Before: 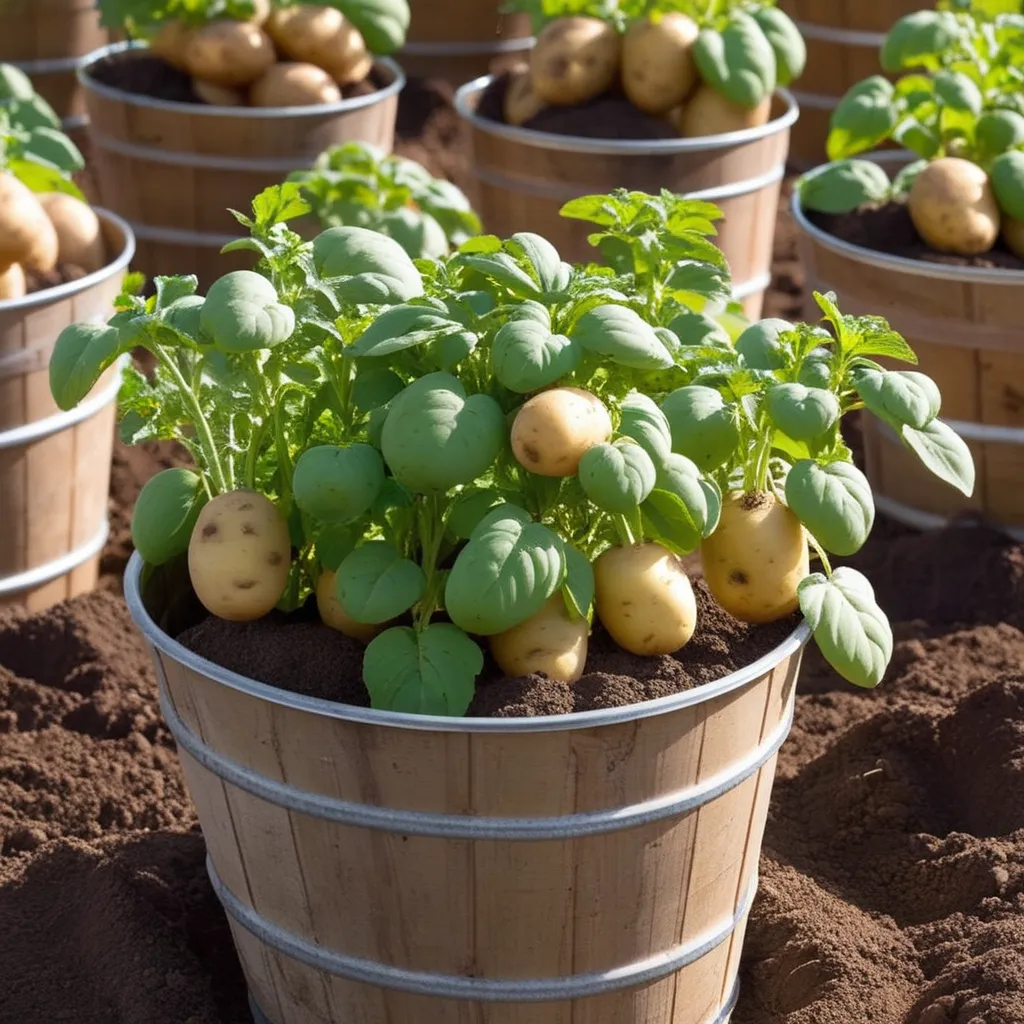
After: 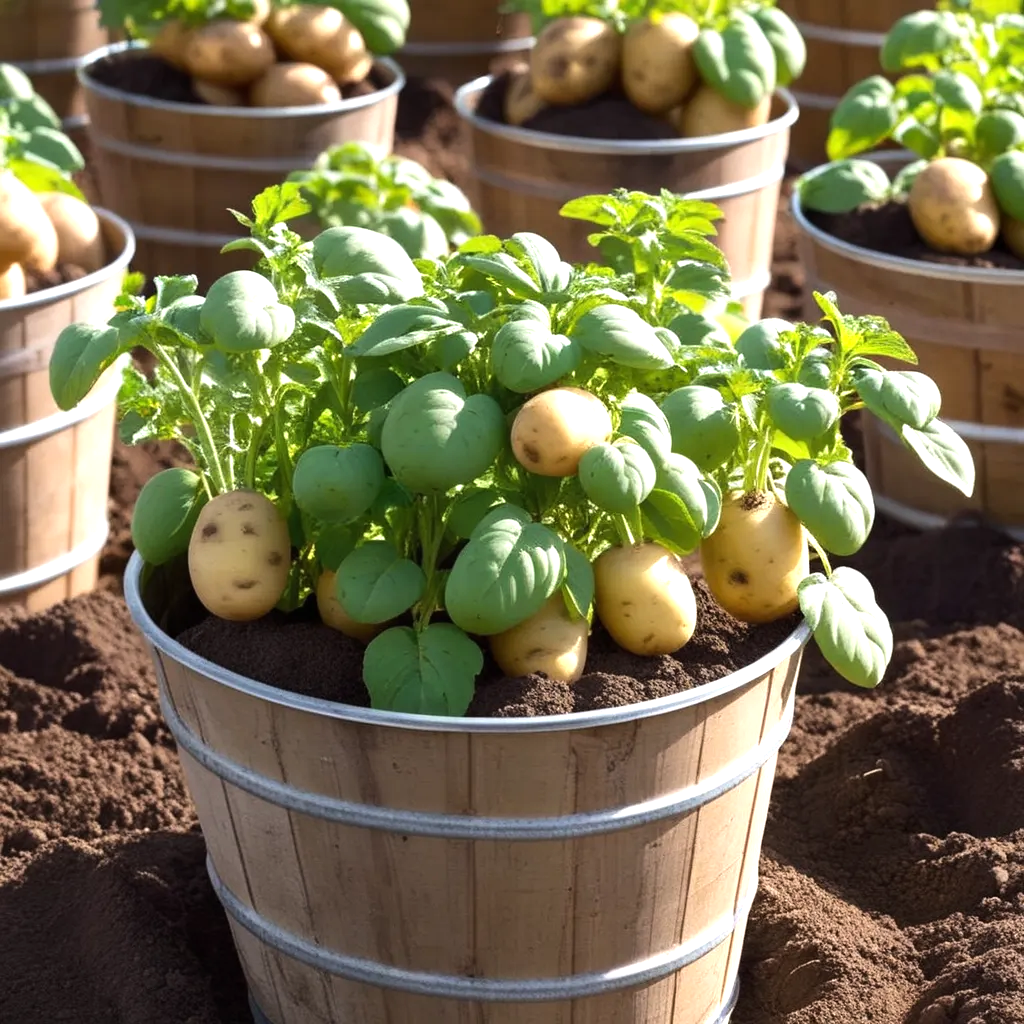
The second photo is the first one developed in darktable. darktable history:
tone equalizer: -8 EV -0.383 EV, -7 EV -0.392 EV, -6 EV -0.365 EV, -5 EV -0.24 EV, -3 EV 0.19 EV, -2 EV 0.32 EV, -1 EV 0.379 EV, +0 EV 0.417 EV, edges refinement/feathering 500, mask exposure compensation -1.57 EV, preserve details no
exposure: exposure 0.297 EV, compensate highlight preservation false
